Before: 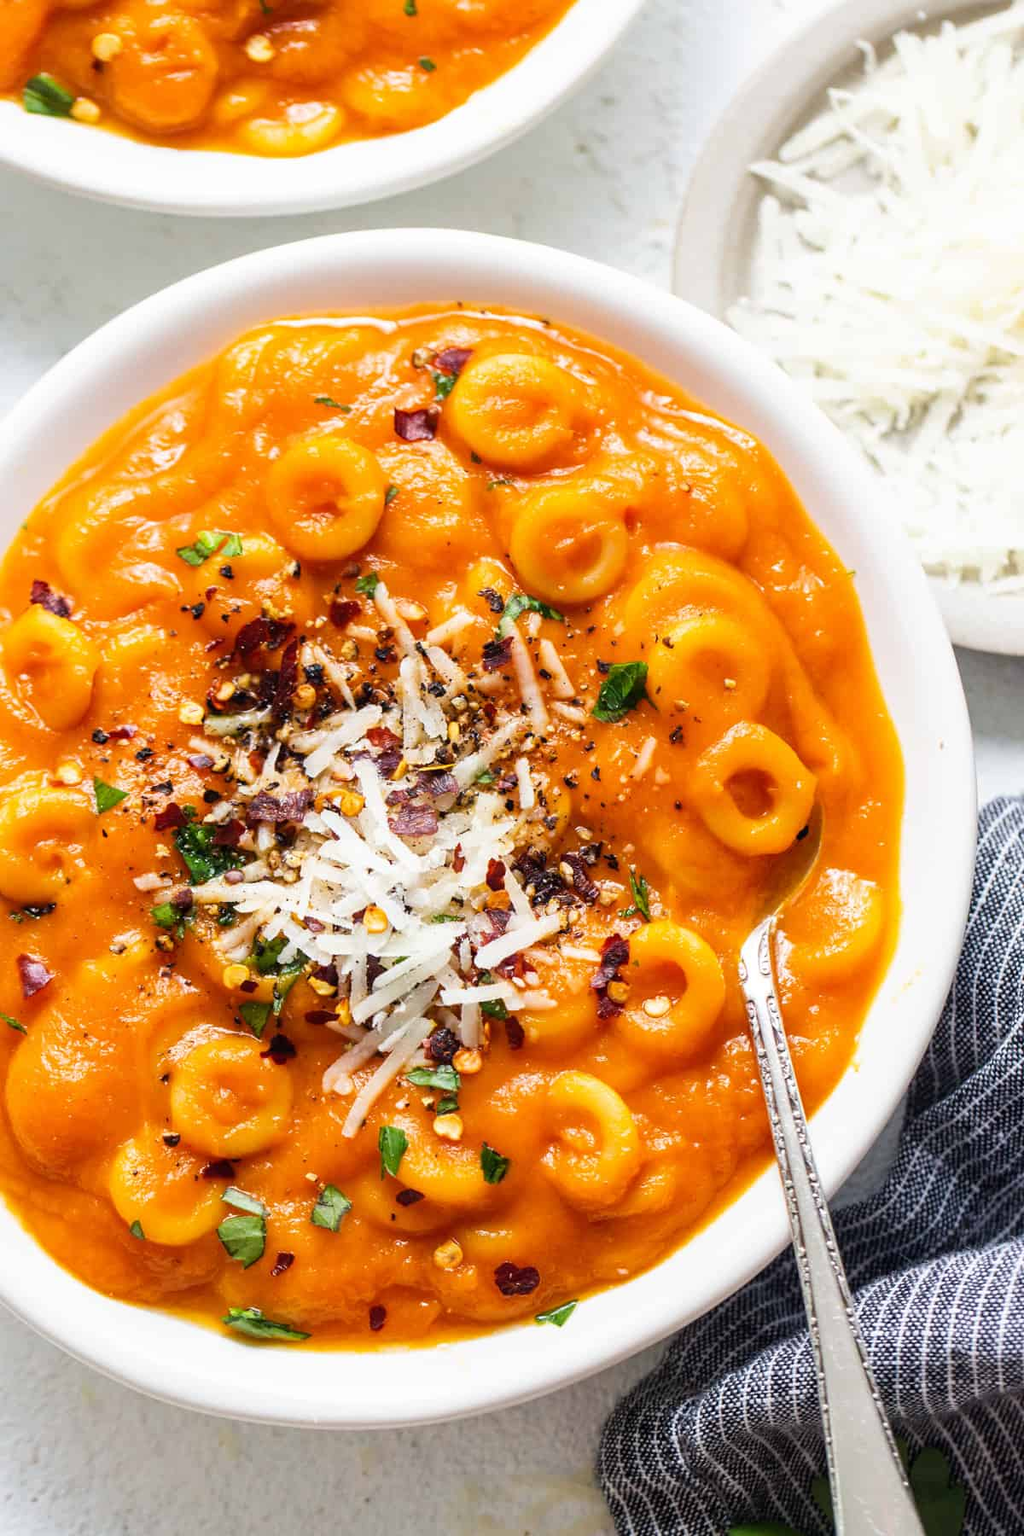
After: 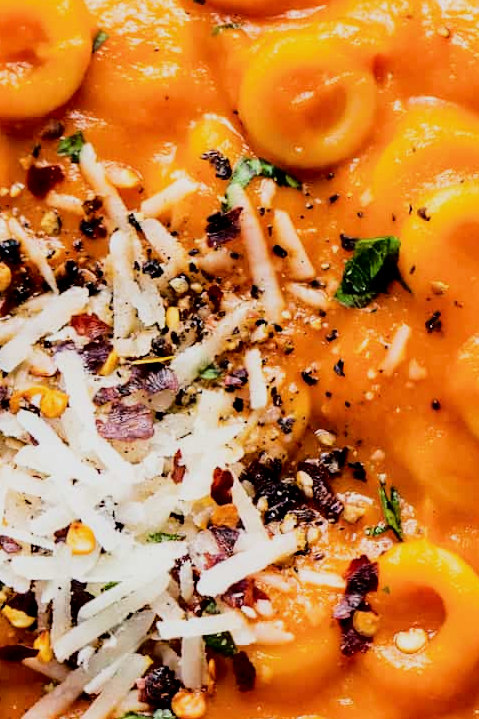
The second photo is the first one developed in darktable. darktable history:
crop: left 30%, top 30%, right 30%, bottom 30%
filmic rgb: black relative exposure -5 EV, hardness 2.88, contrast 1.3
contrast brightness saturation: contrast 0.05
fill light: exposure -2 EV, width 8.6
